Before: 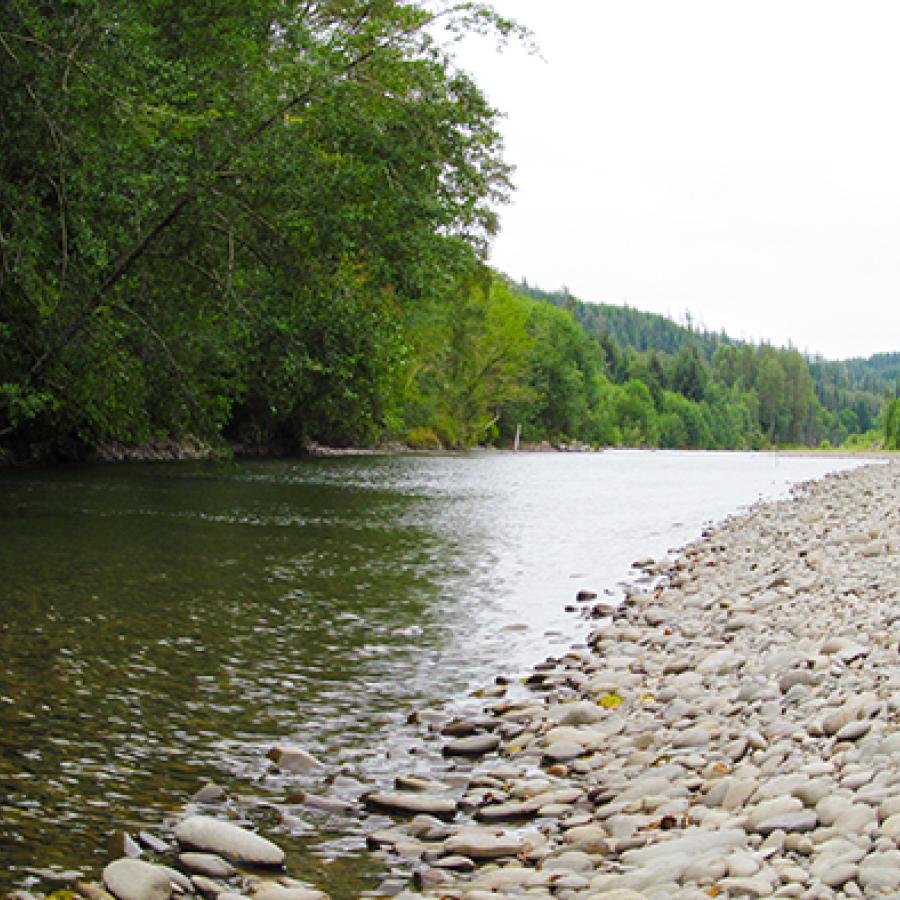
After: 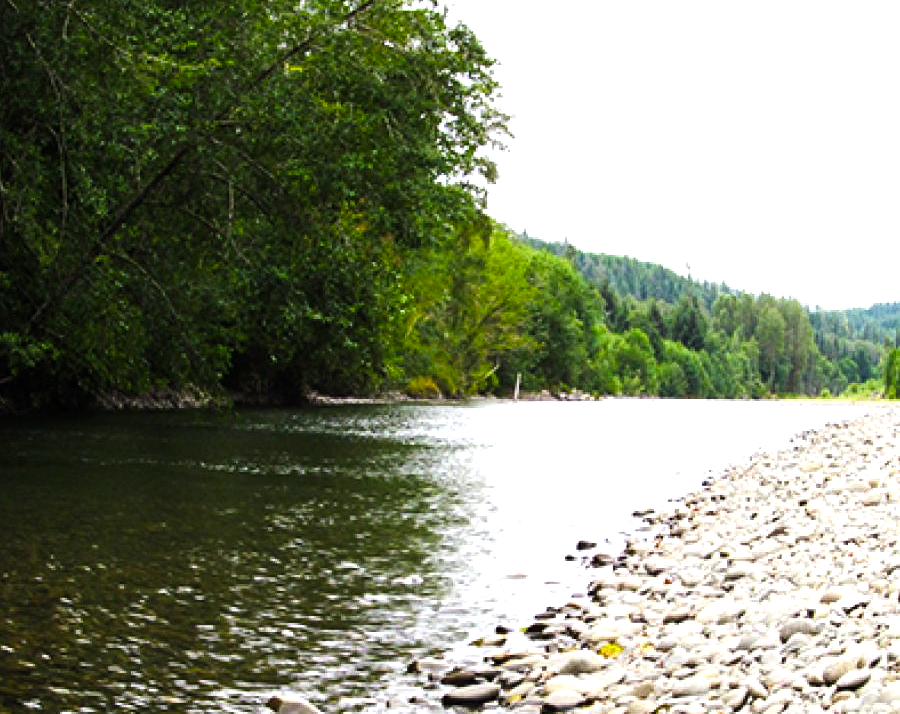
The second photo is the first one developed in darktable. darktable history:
crop and rotate: top 5.667%, bottom 14.937%
tone equalizer: -8 EV -1.08 EV, -7 EV -1.01 EV, -6 EV -0.867 EV, -5 EV -0.578 EV, -3 EV 0.578 EV, -2 EV 0.867 EV, -1 EV 1.01 EV, +0 EV 1.08 EV, edges refinement/feathering 500, mask exposure compensation -1.57 EV, preserve details no
color balance rgb: shadows fall-off 101%, linear chroma grading › mid-tones 7.63%, perceptual saturation grading › mid-tones 11.68%, mask middle-gray fulcrum 22.45%, global vibrance 10.11%, saturation formula JzAzBz (2021)
